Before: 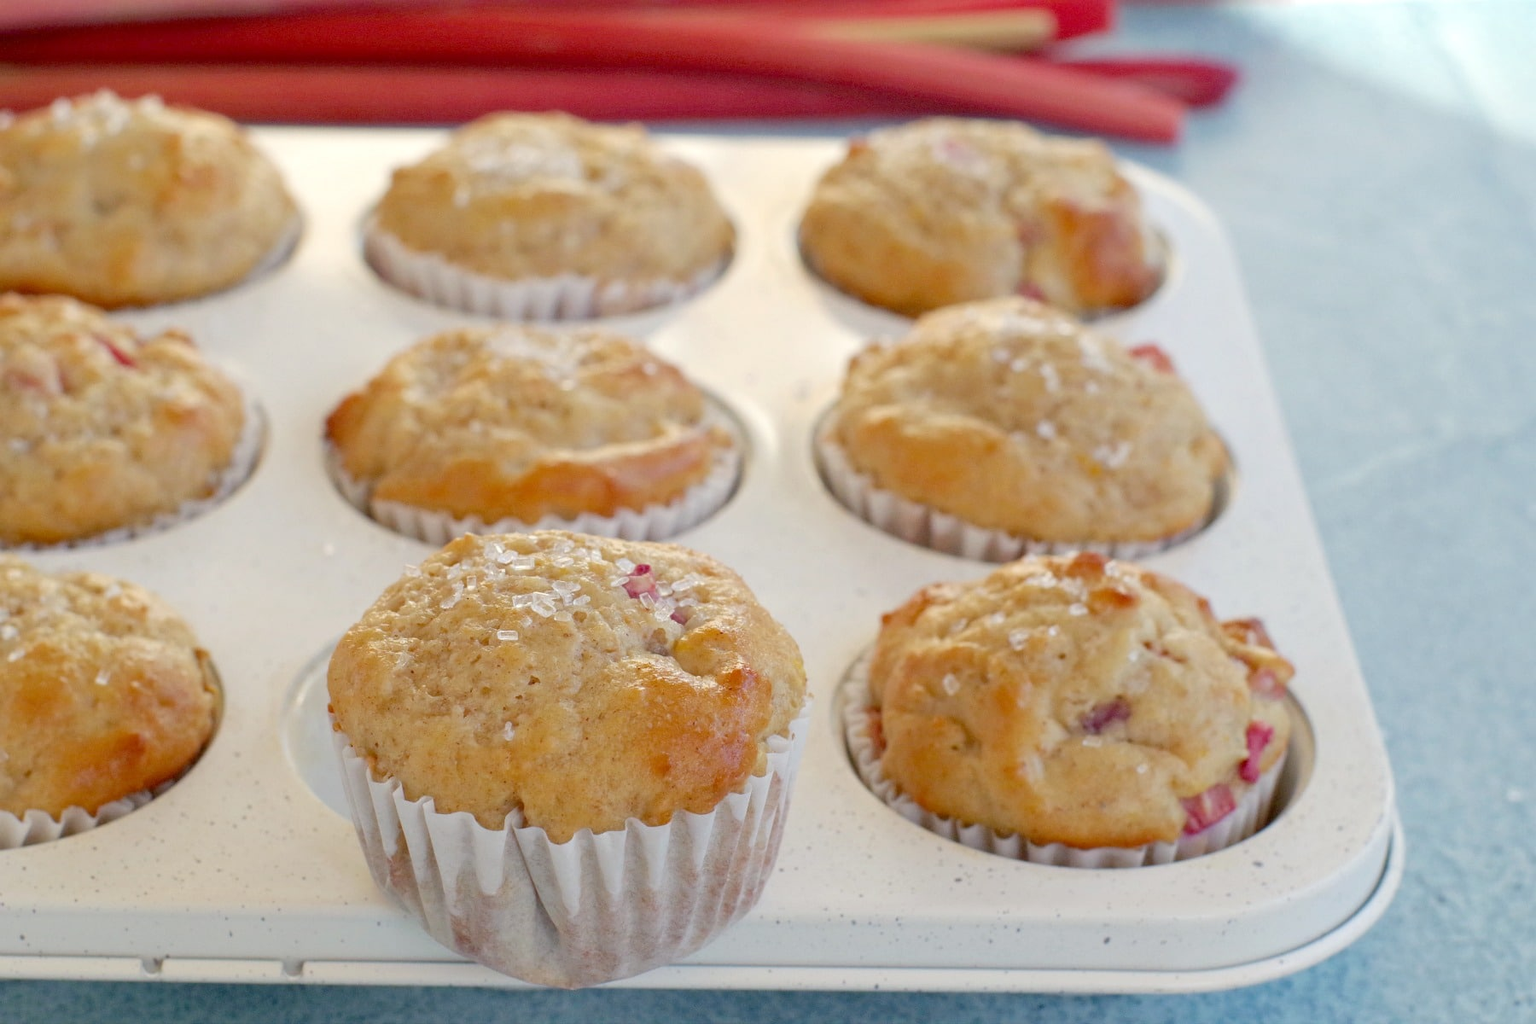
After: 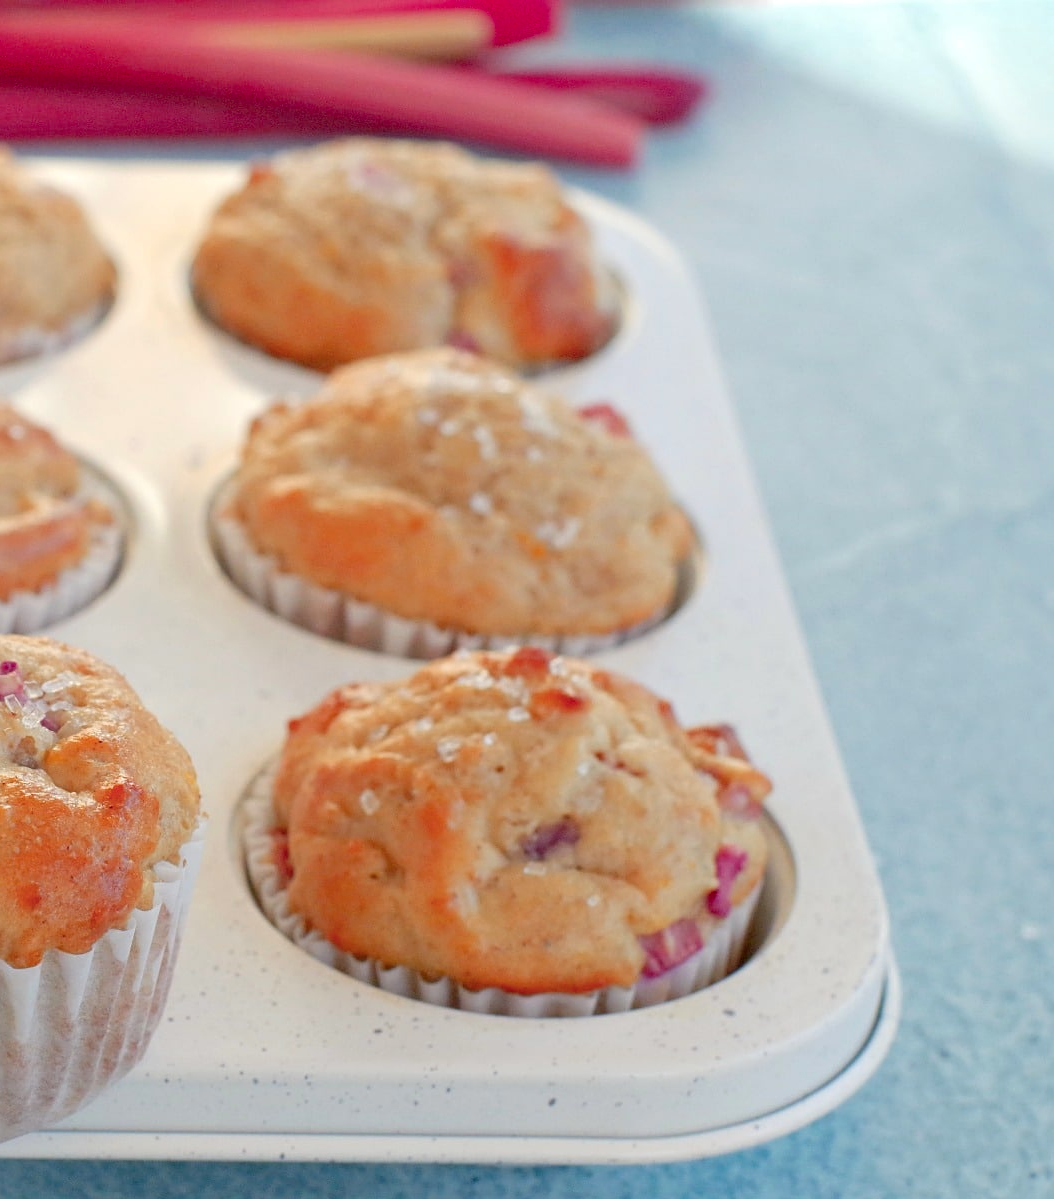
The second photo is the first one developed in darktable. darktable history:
crop: left 41.402%
sharpen: amount 0.2
color zones: curves: ch1 [(0.263, 0.53) (0.376, 0.287) (0.487, 0.512) (0.748, 0.547) (1, 0.513)]; ch2 [(0.262, 0.45) (0.751, 0.477)], mix 31.98%
